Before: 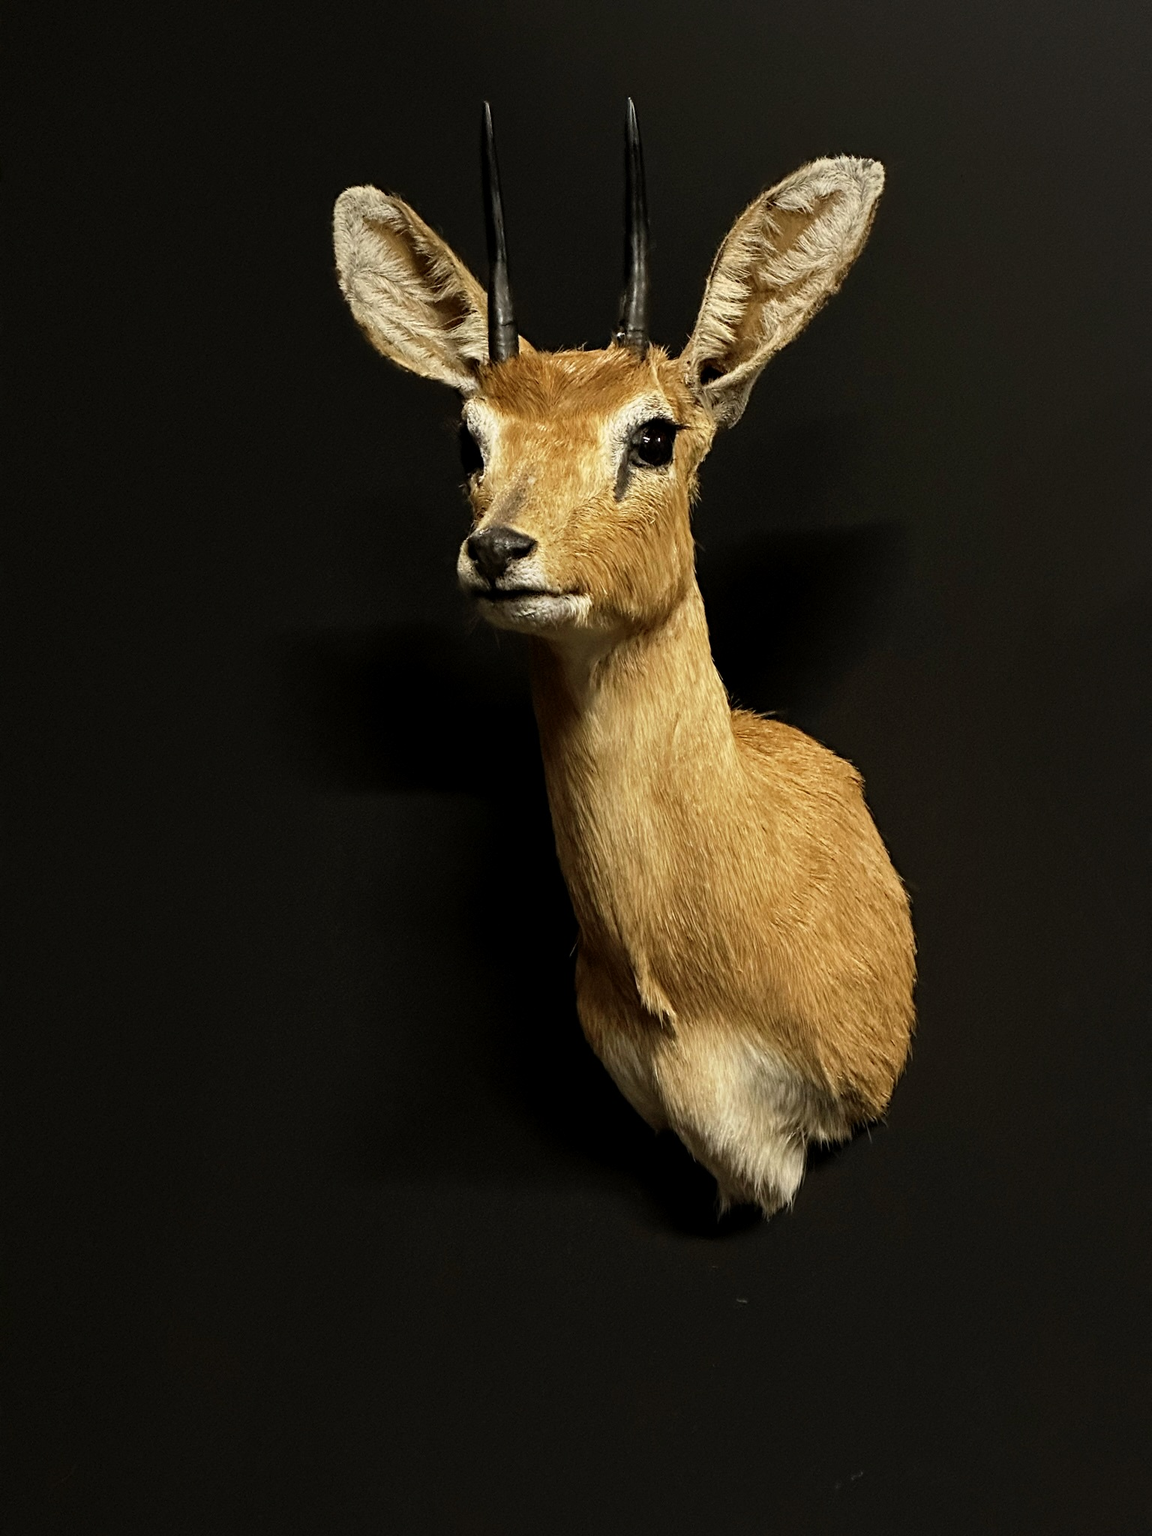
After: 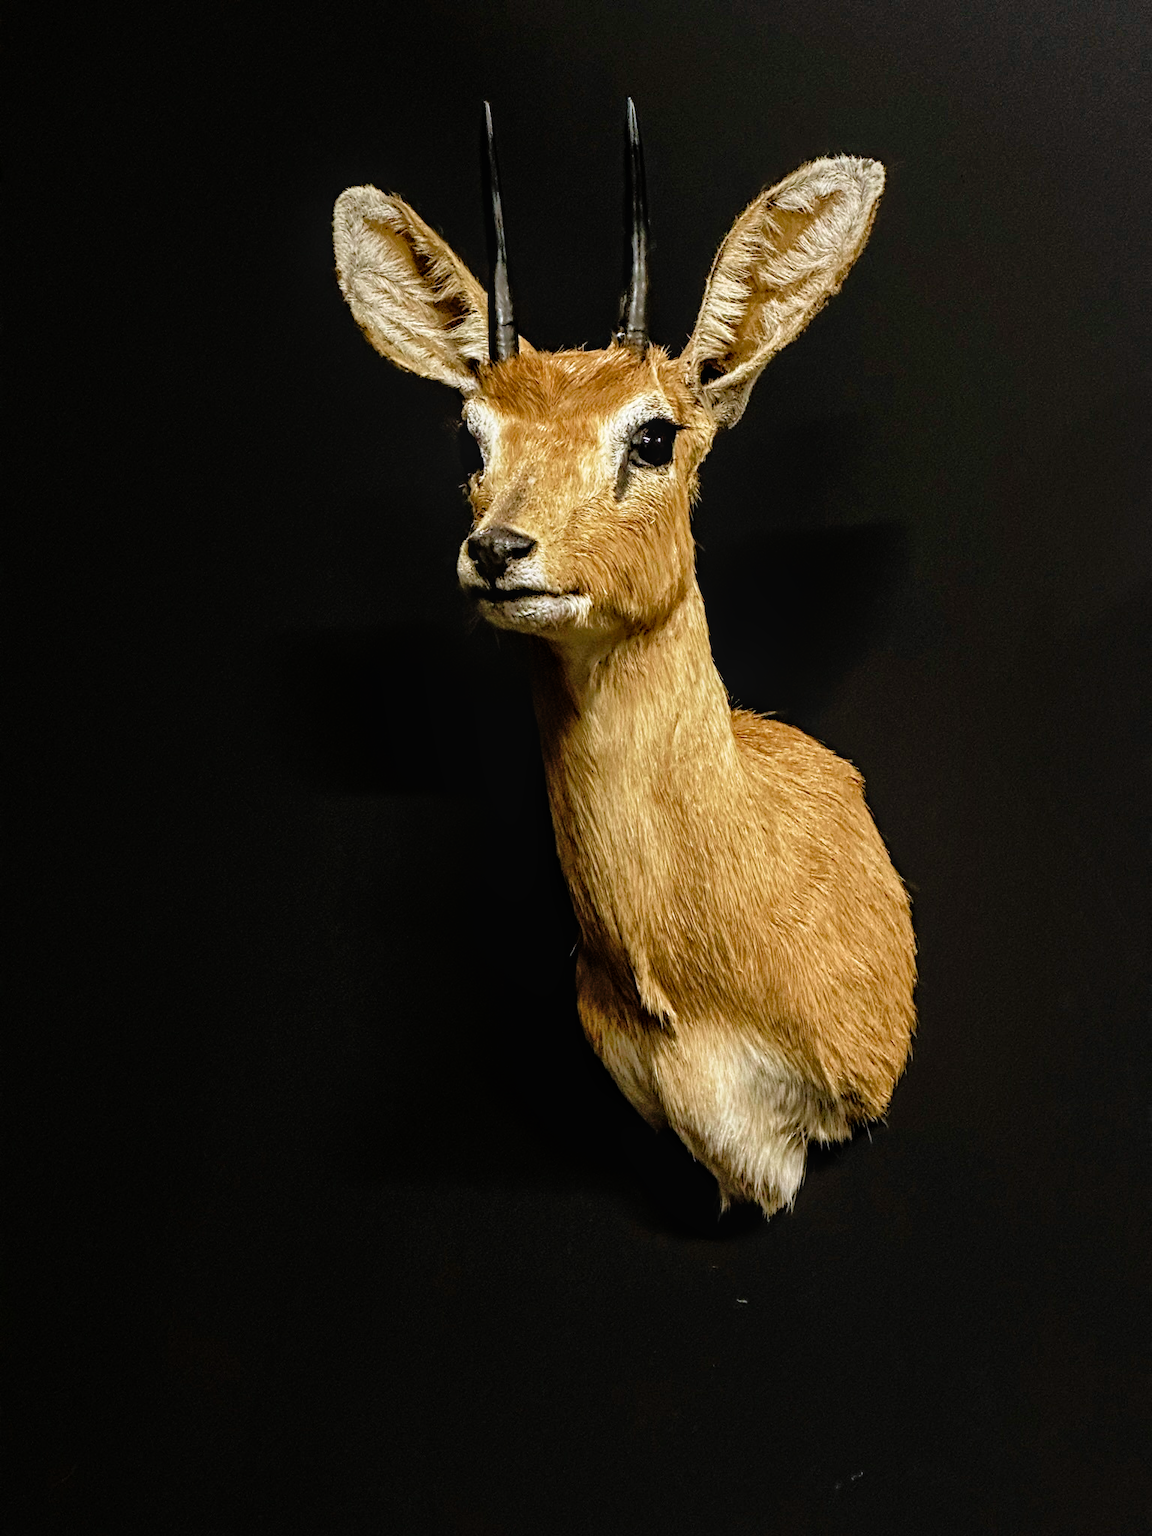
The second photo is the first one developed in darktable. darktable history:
local contrast: on, module defaults
color calibration: illuminant as shot in camera, x 0.358, y 0.373, temperature 4628.91 K
haze removal: compatibility mode true, adaptive false
shadows and highlights: on, module defaults
velvia: on, module defaults
color balance rgb "Natrual Skin x Brilliance": perceptual saturation grading › global saturation 20%, perceptual saturation grading › highlights -50%, perceptual saturation grading › shadows 30%, perceptual brilliance grading › global brilliance 10%, perceptual brilliance grading › shadows 15%
filmic rgb: black relative exposure -8.07 EV, white relative exposure 3 EV, hardness 5.35, contrast 1.25
